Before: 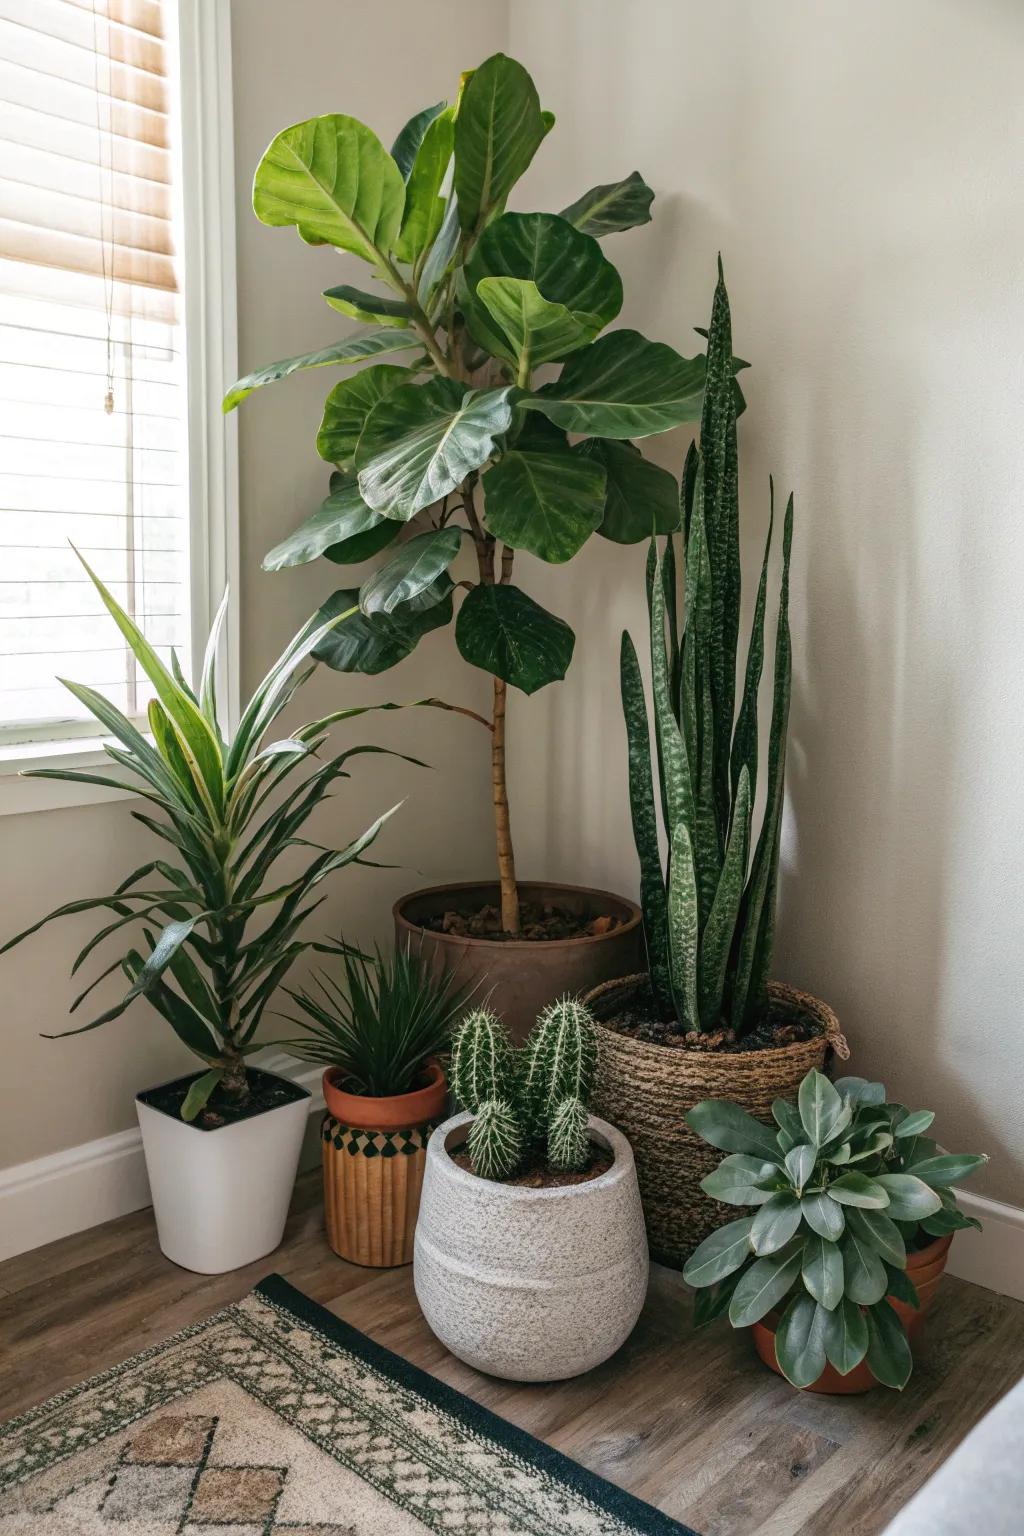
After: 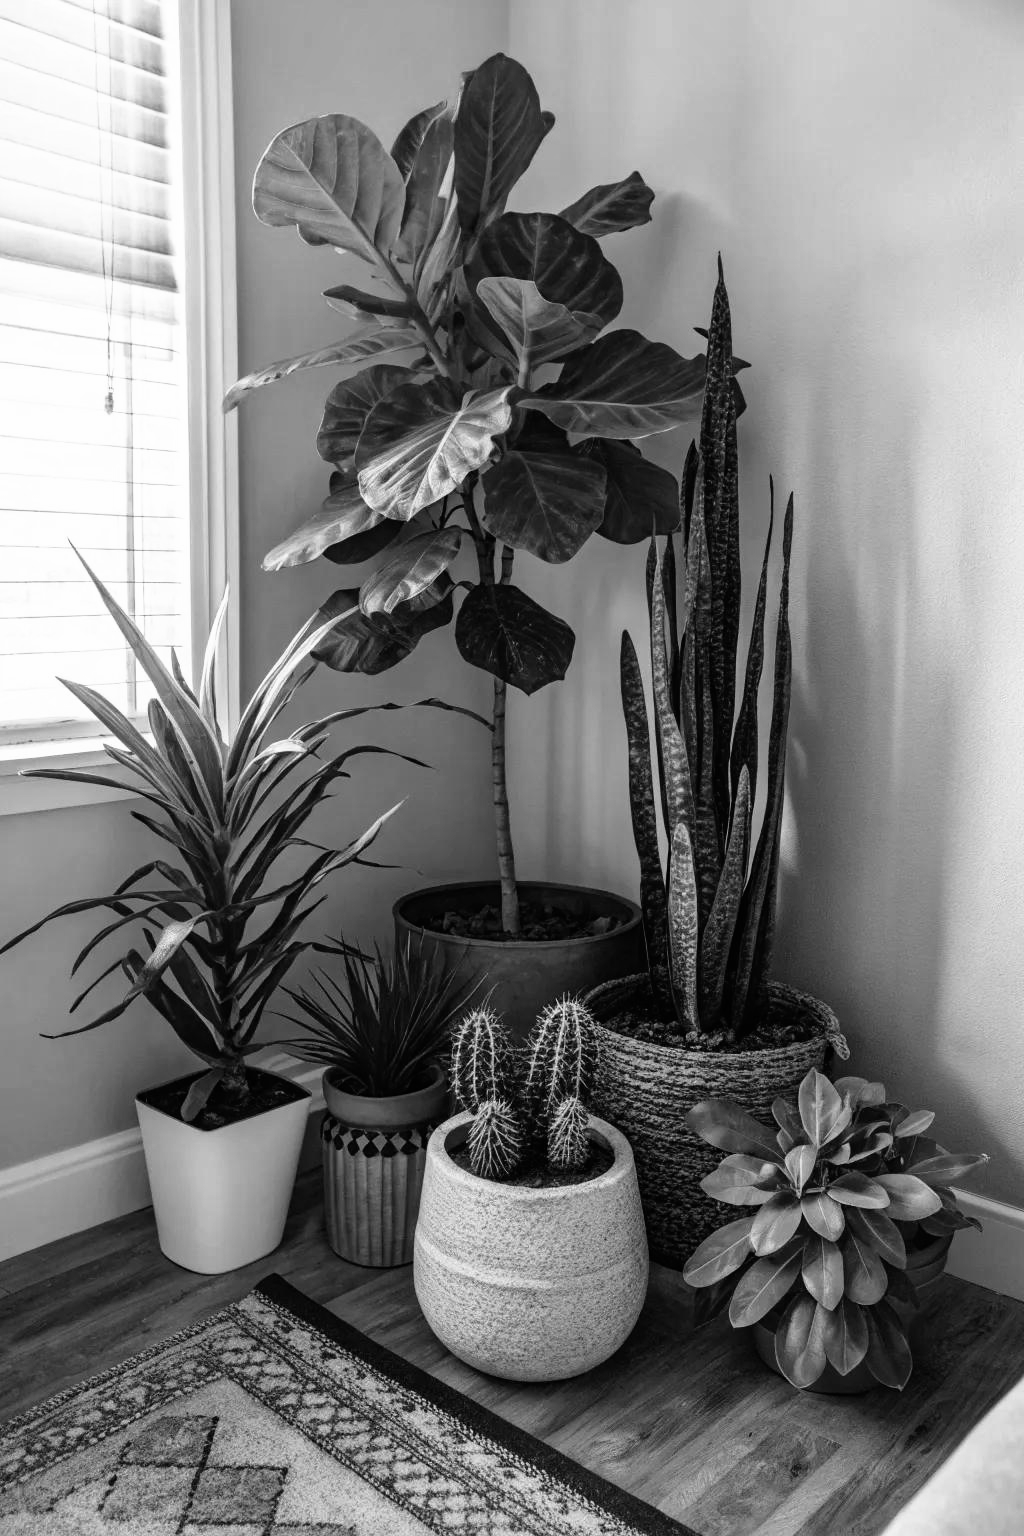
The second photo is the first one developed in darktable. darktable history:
filmic rgb: black relative exposure -8.01 EV, white relative exposure 2.45 EV, hardness 6.4, contrast in shadows safe
color calibration: output gray [0.18, 0.41, 0.41, 0], illuminant custom, x 0.345, y 0.359, temperature 5065.08 K
shadows and highlights: shadows 37.27, highlights -27.68, soften with gaussian
